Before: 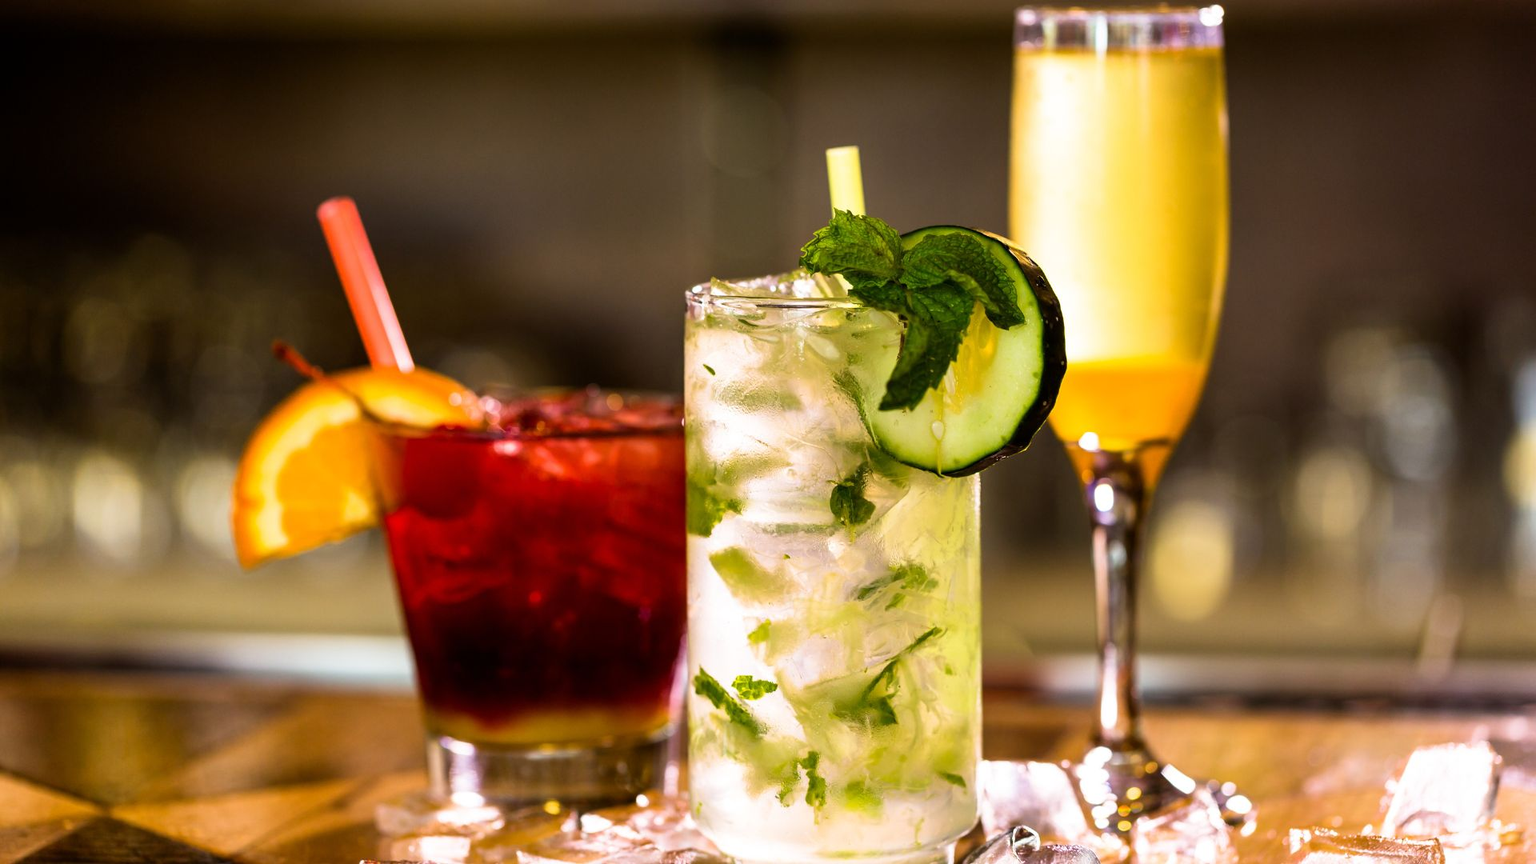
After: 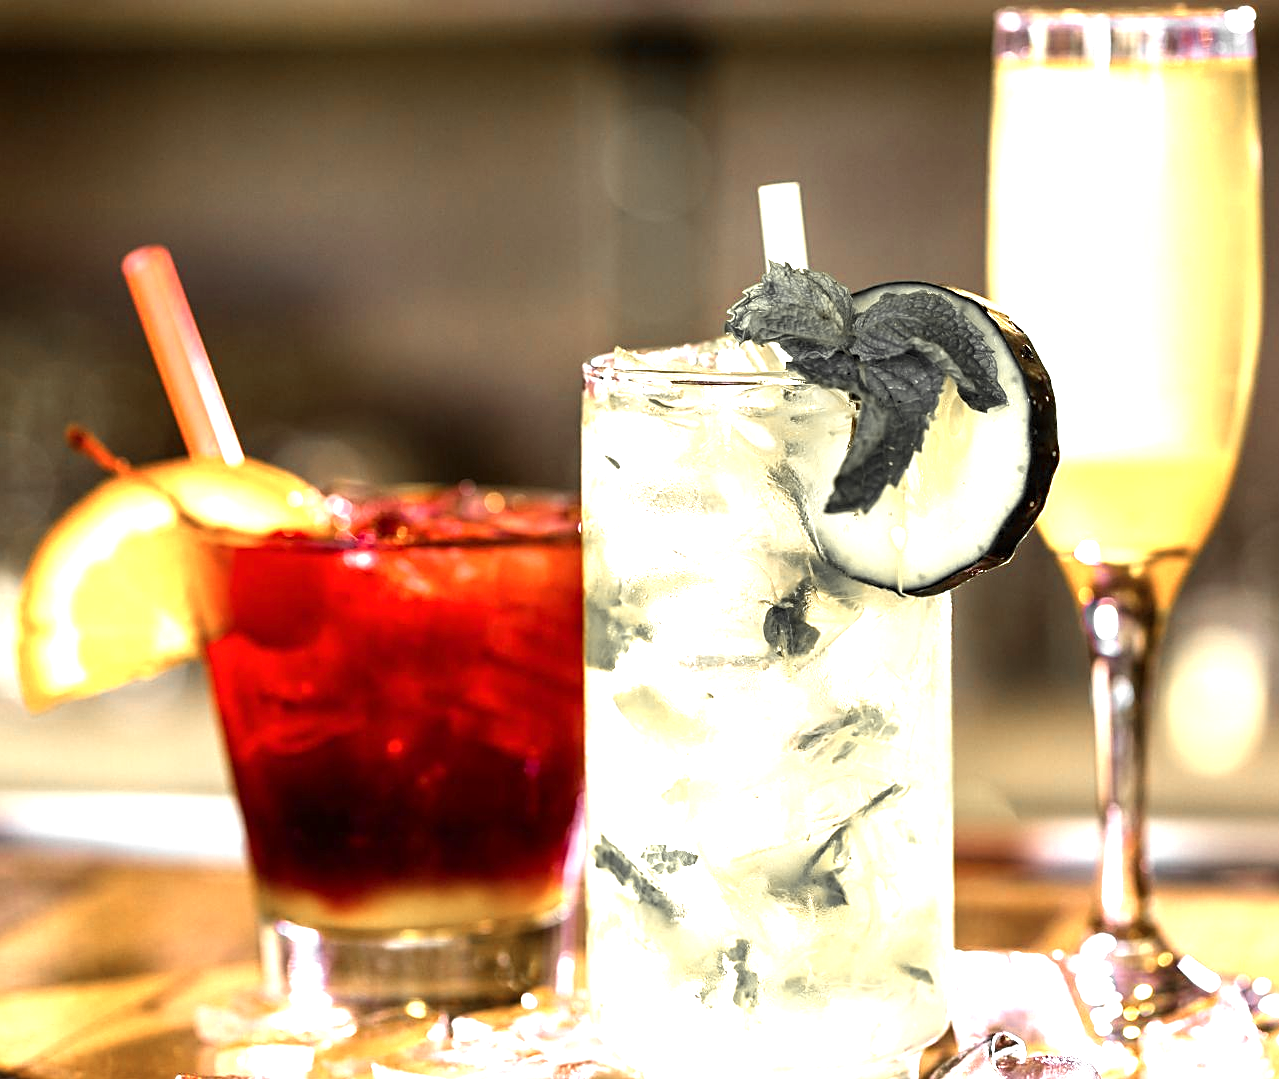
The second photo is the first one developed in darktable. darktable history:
exposure: exposure 1.16 EV, compensate exposure bias true, compensate highlight preservation false
crop and rotate: left 14.292%, right 19.041%
white balance: red 0.988, blue 1.017
sharpen: on, module defaults
color zones: curves: ch0 [(0, 0.447) (0.184, 0.543) (0.323, 0.476) (0.429, 0.445) (0.571, 0.443) (0.714, 0.451) (0.857, 0.452) (1, 0.447)]; ch1 [(0, 0.464) (0.176, 0.46) (0.287, 0.177) (0.429, 0.002) (0.571, 0) (0.714, 0) (0.857, 0) (1, 0.464)], mix 20%
